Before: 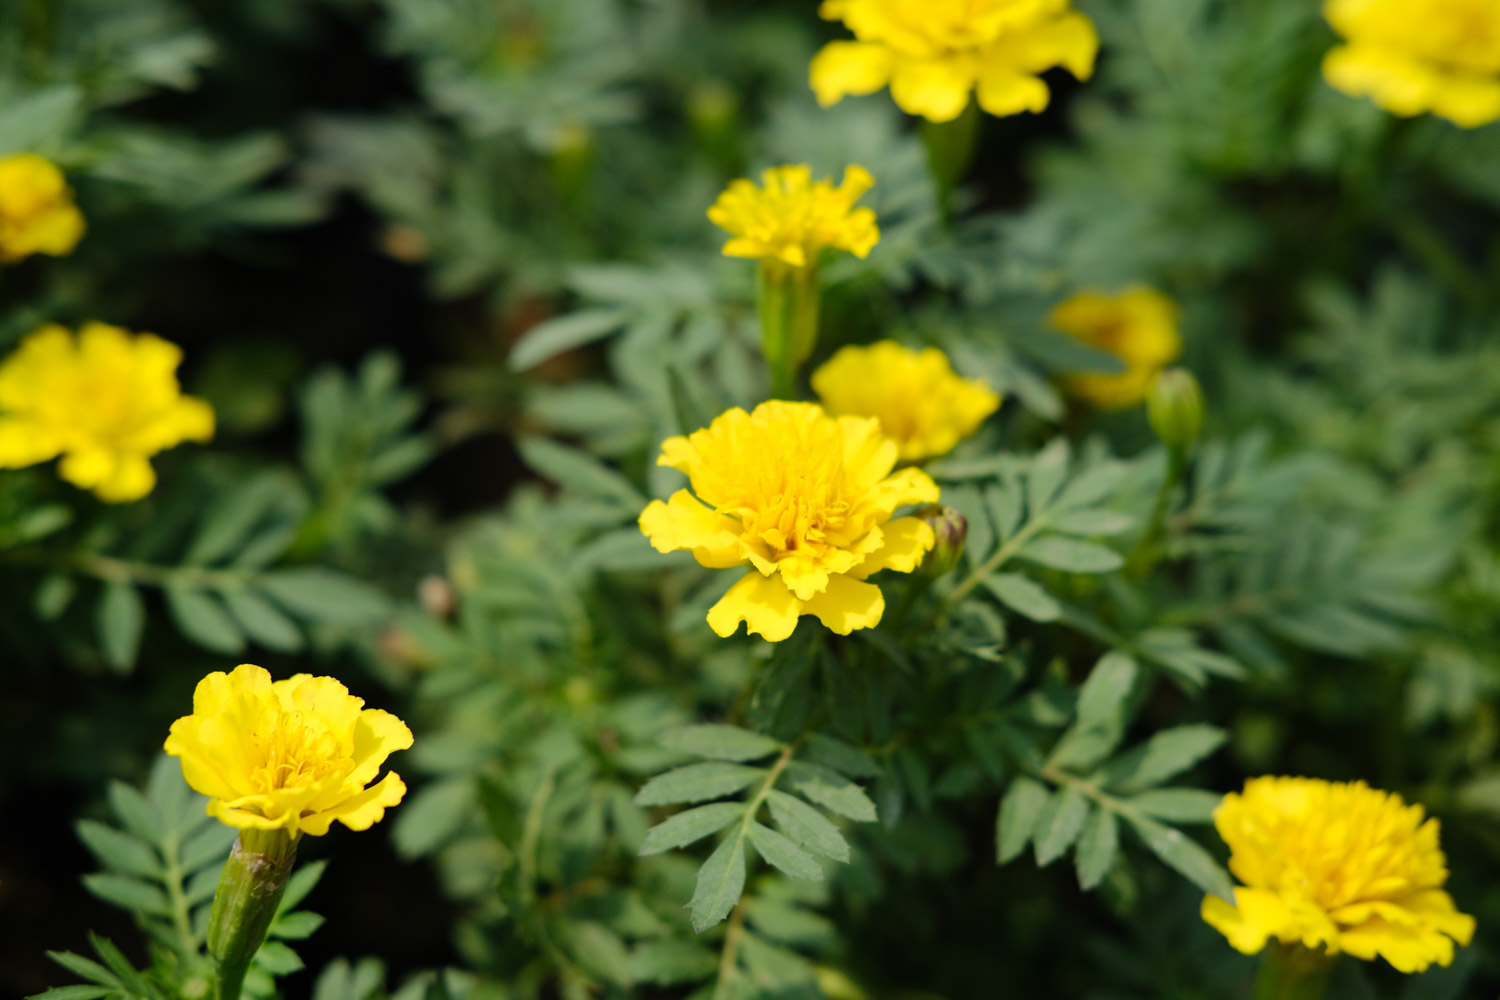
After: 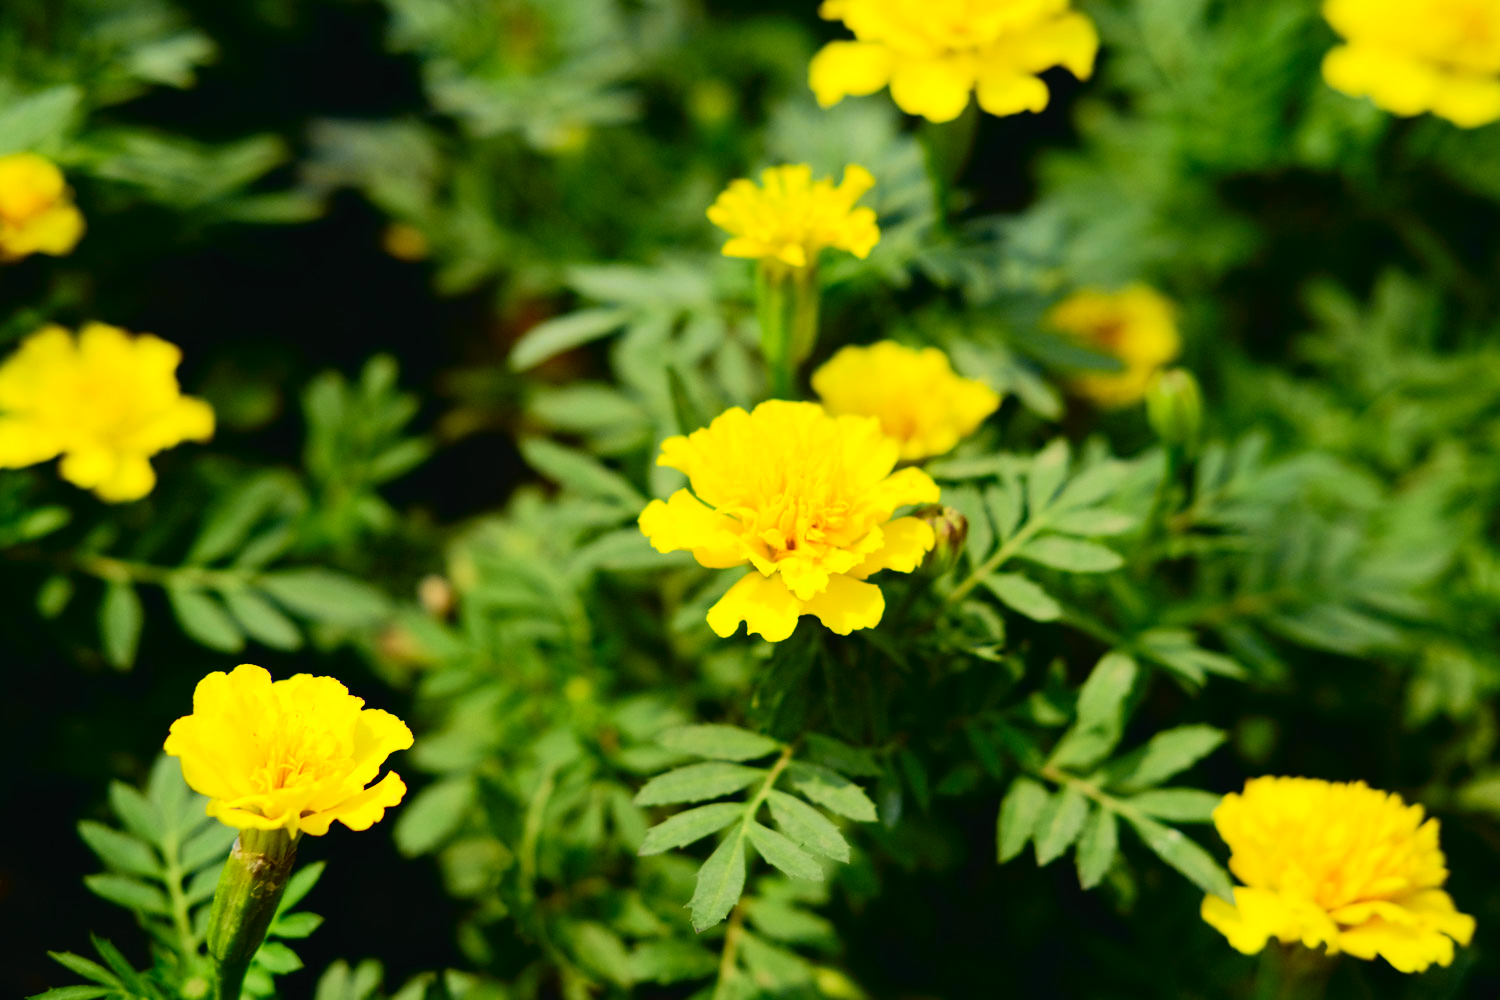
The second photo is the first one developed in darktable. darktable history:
tone curve: curves: ch0 [(0, 0.021) (0.148, 0.076) (0.232, 0.191) (0.398, 0.423) (0.572, 0.672) (0.705, 0.812) (0.877, 0.931) (0.99, 0.987)]; ch1 [(0, 0) (0.377, 0.325) (0.493, 0.486) (0.508, 0.502) (0.515, 0.514) (0.554, 0.586) (0.623, 0.658) (0.701, 0.704) (0.778, 0.751) (1, 1)]; ch2 [(0, 0) (0.431, 0.398) (0.485, 0.486) (0.495, 0.498) (0.511, 0.507) (0.58, 0.66) (0.679, 0.757) (0.749, 0.829) (1, 0.991)], color space Lab, independent channels
